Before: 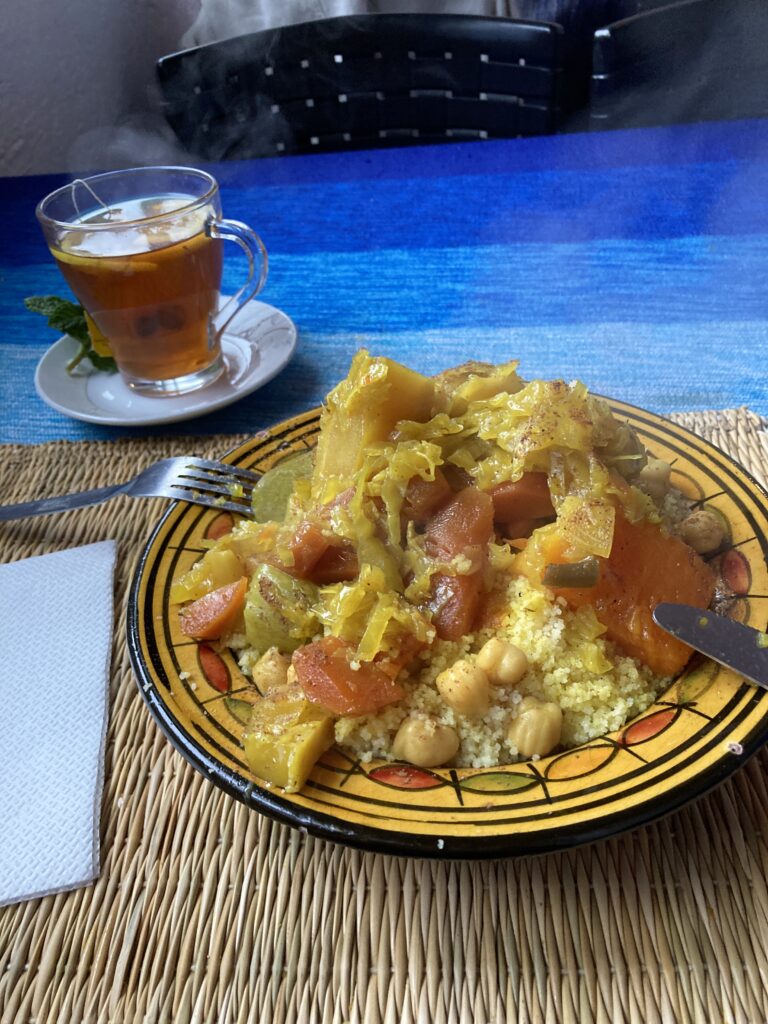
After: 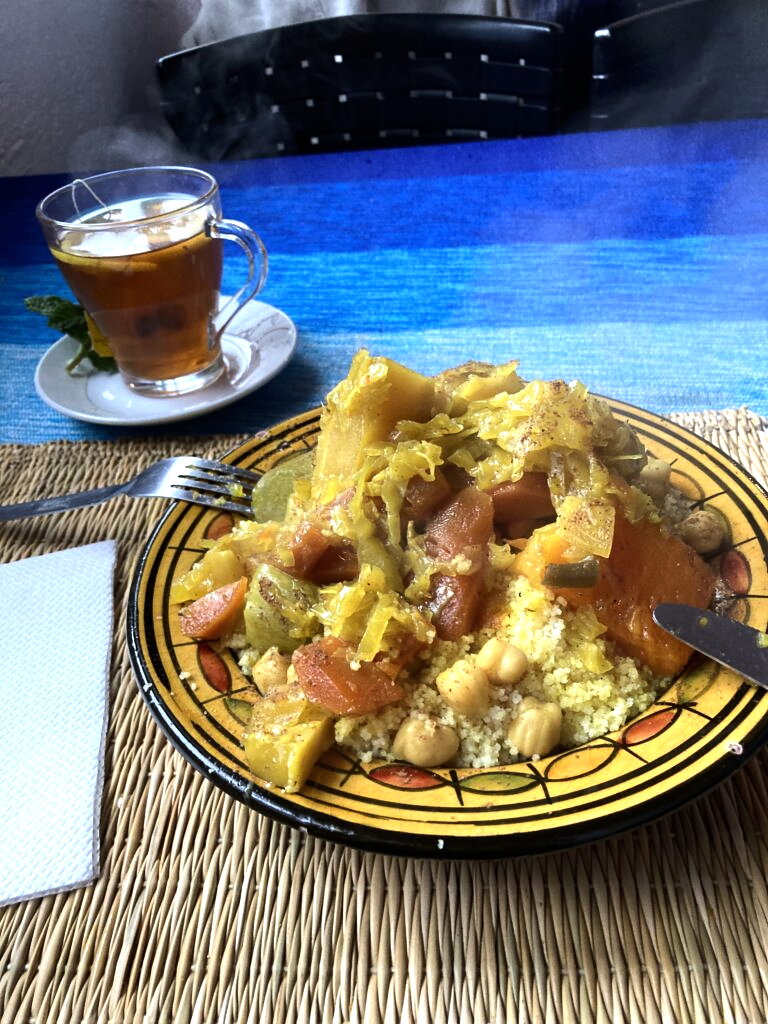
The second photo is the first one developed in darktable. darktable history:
tone equalizer: -8 EV -0.737 EV, -7 EV -0.71 EV, -6 EV -0.6 EV, -5 EV -0.403 EV, -3 EV 0.39 EV, -2 EV 0.6 EV, -1 EV 0.695 EV, +0 EV 0.764 EV, edges refinement/feathering 500, mask exposure compensation -1.57 EV, preserve details no
